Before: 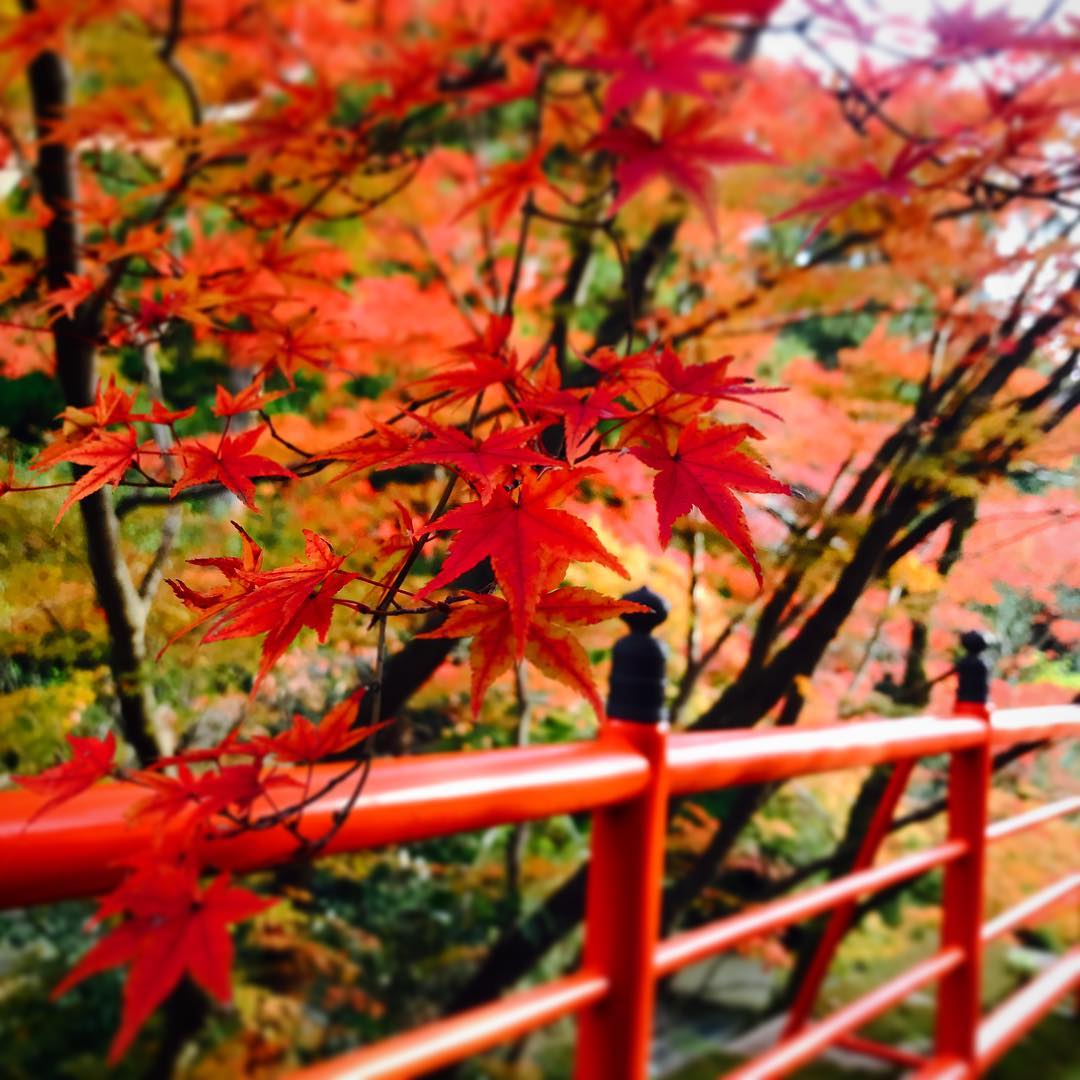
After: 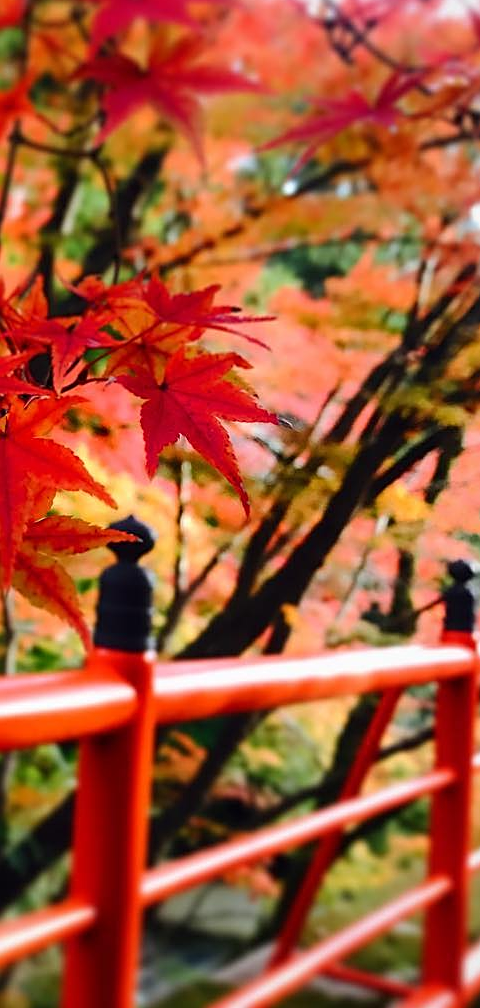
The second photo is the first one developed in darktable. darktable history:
sharpen: on, module defaults
crop: left 47.547%, top 6.636%, right 7.963%
